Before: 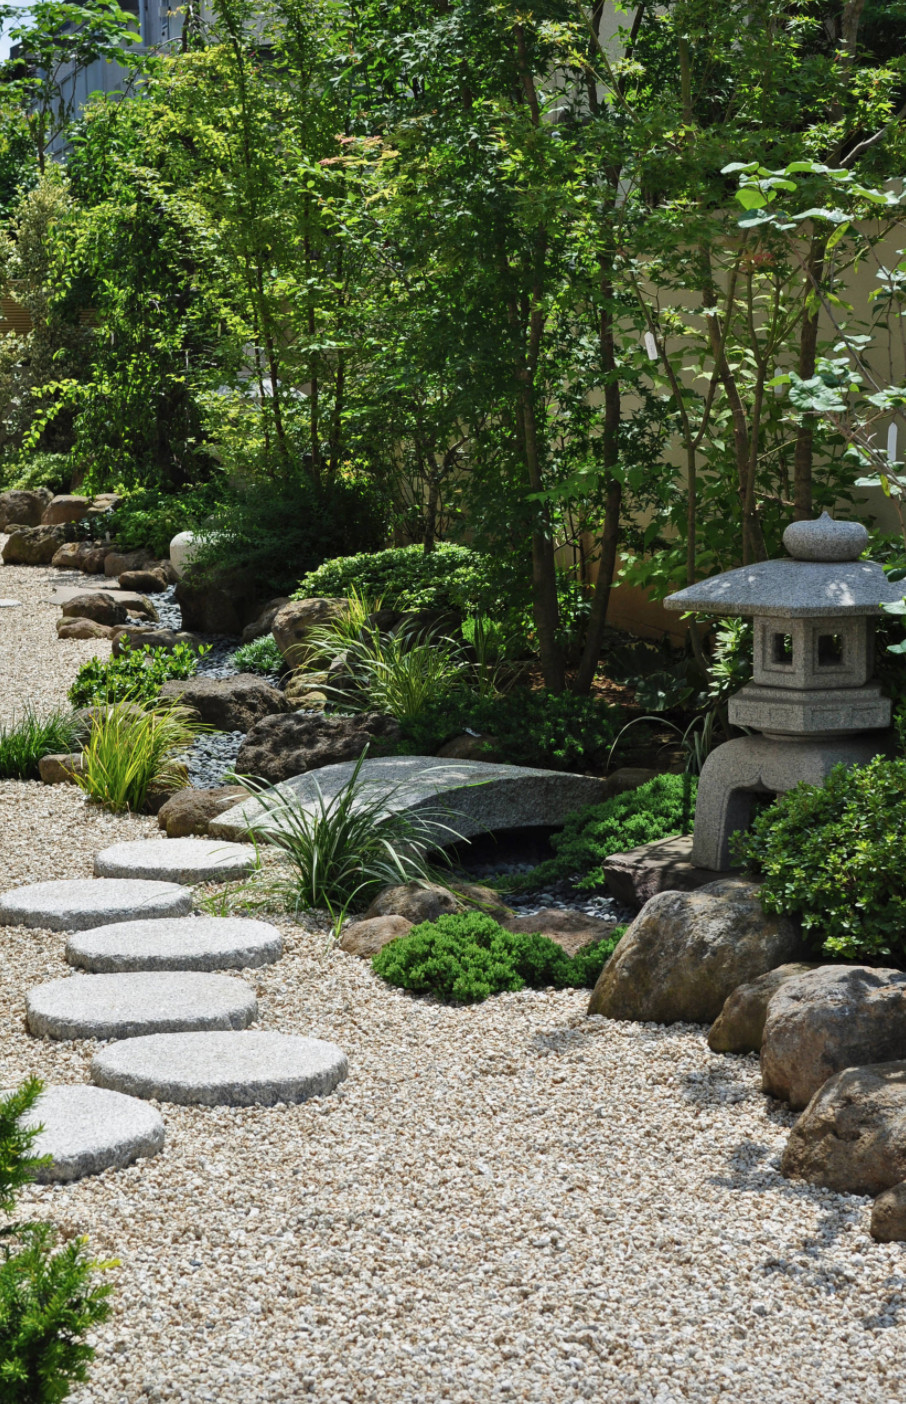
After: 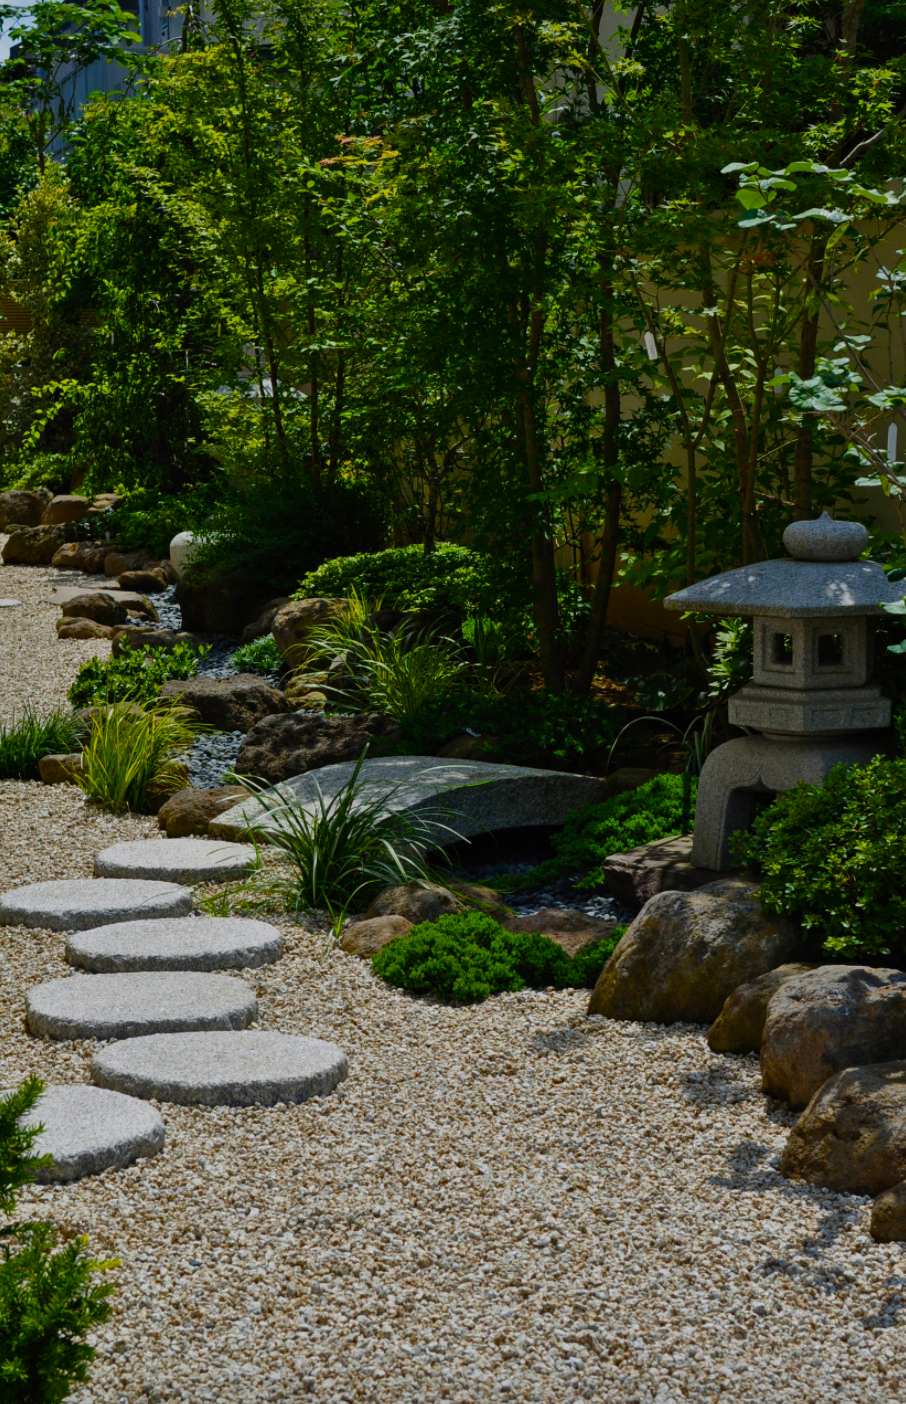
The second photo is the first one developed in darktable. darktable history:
color balance rgb: linear chroma grading › global chroma 9%, perceptual saturation grading › global saturation 36%, perceptual saturation grading › shadows 35%, perceptual brilliance grading › global brilliance 15%, perceptual brilliance grading › shadows -35%, global vibrance 15%
exposure: exposure -1 EV, compensate highlight preservation false
